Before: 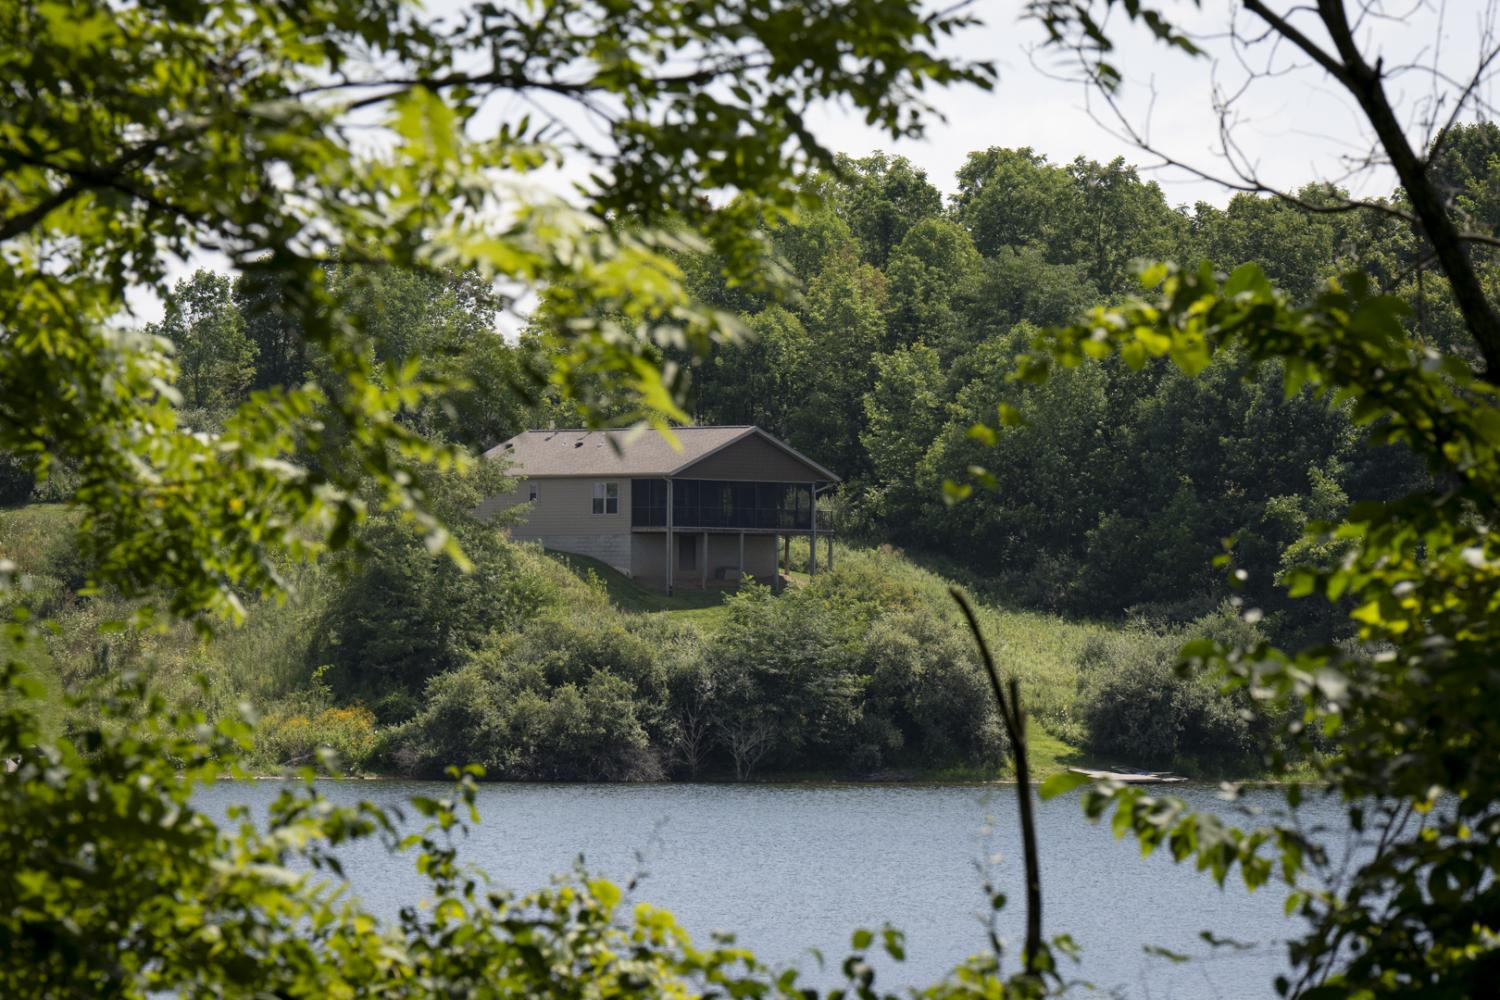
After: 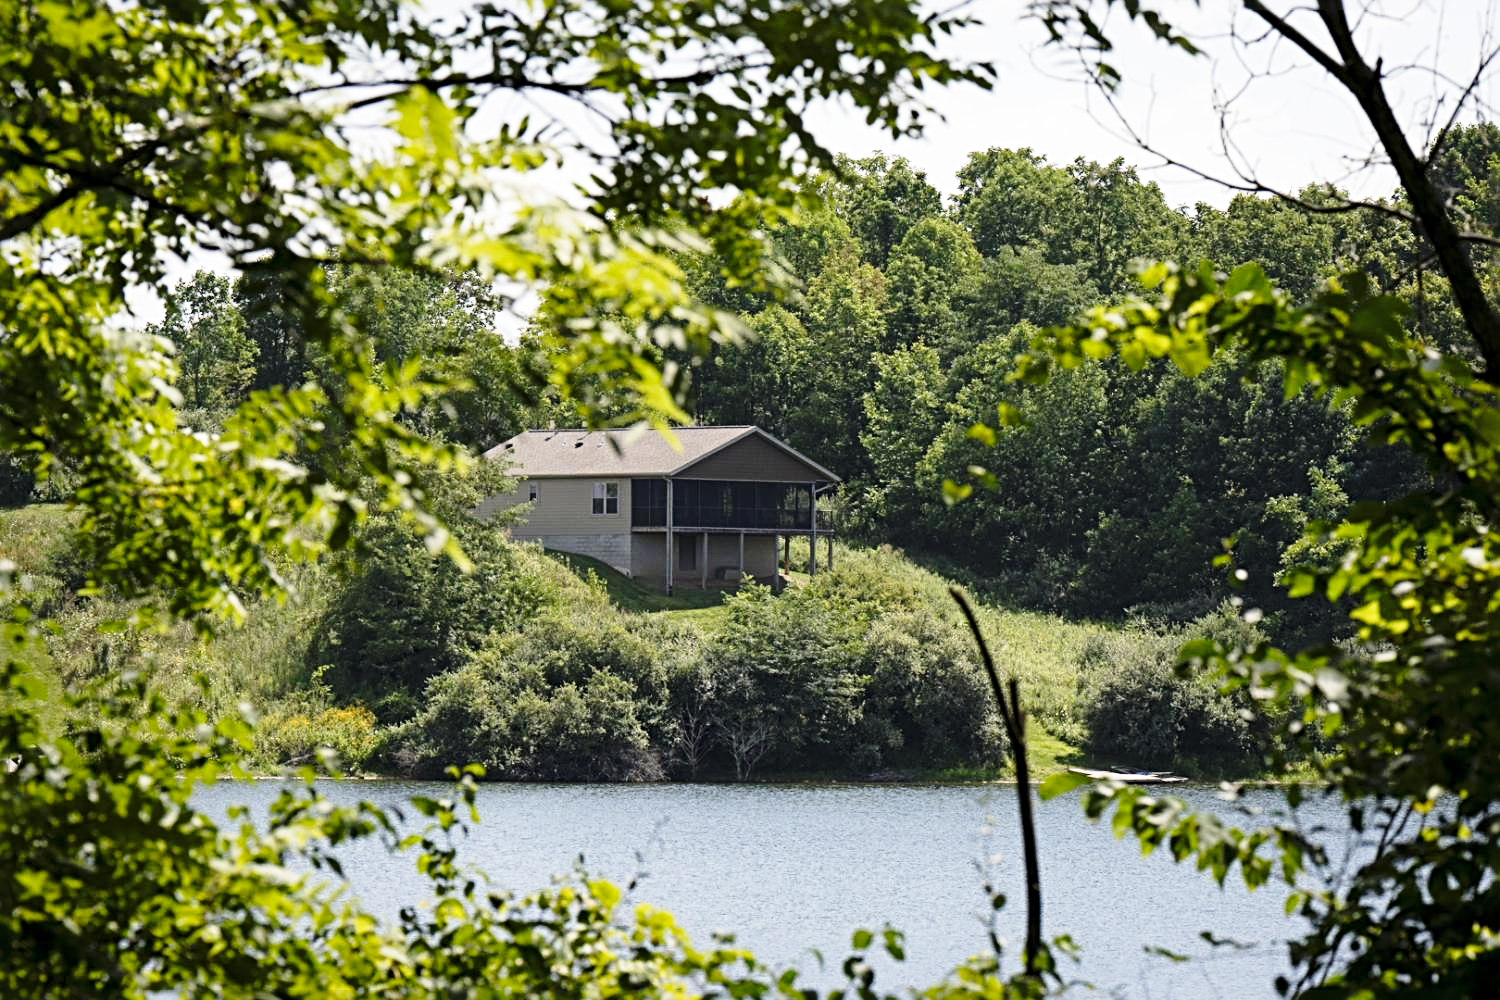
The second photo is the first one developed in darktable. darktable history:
shadows and highlights: shadows 25, highlights -25
sharpen: radius 4
base curve: curves: ch0 [(0, 0) (0.028, 0.03) (0.121, 0.232) (0.46, 0.748) (0.859, 0.968) (1, 1)], preserve colors none
